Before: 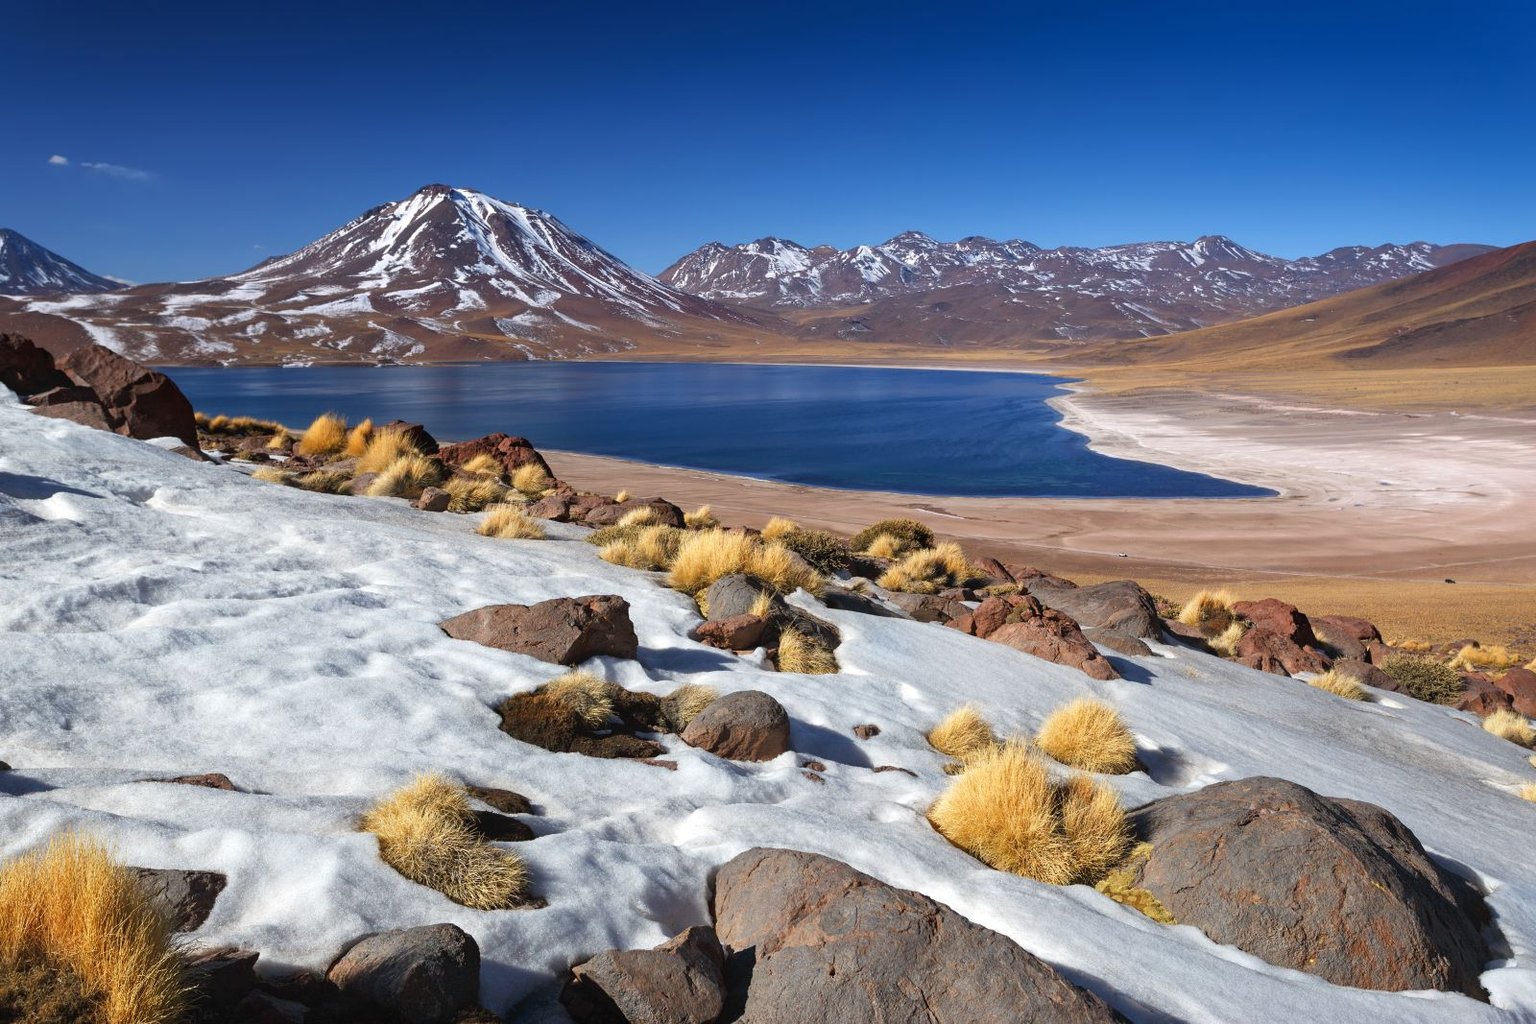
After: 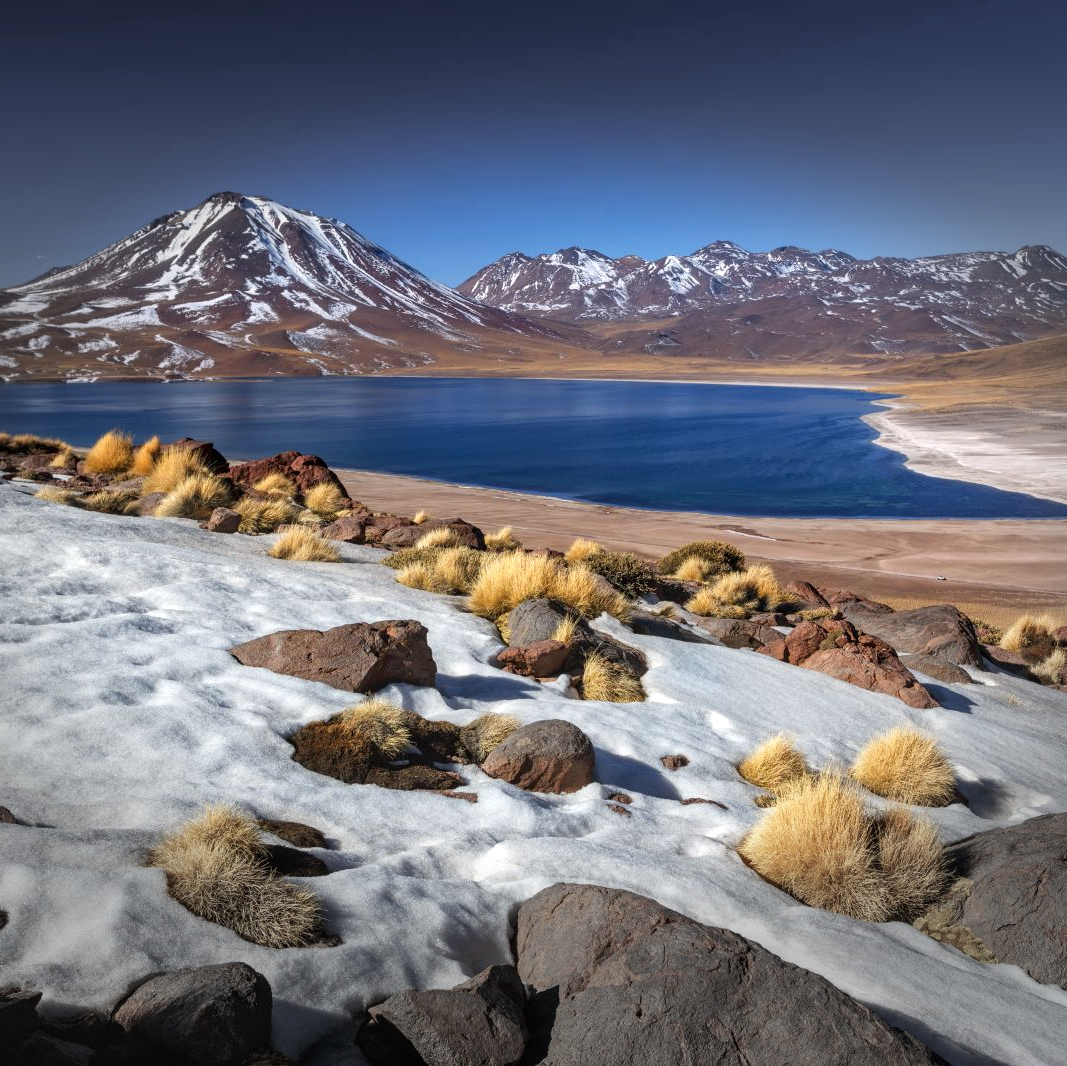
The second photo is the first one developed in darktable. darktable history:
local contrast: on, module defaults
vignetting: fall-off start 78.99%, width/height ratio 1.327, dithering 16-bit output
crop and rotate: left 14.289%, right 19.007%
